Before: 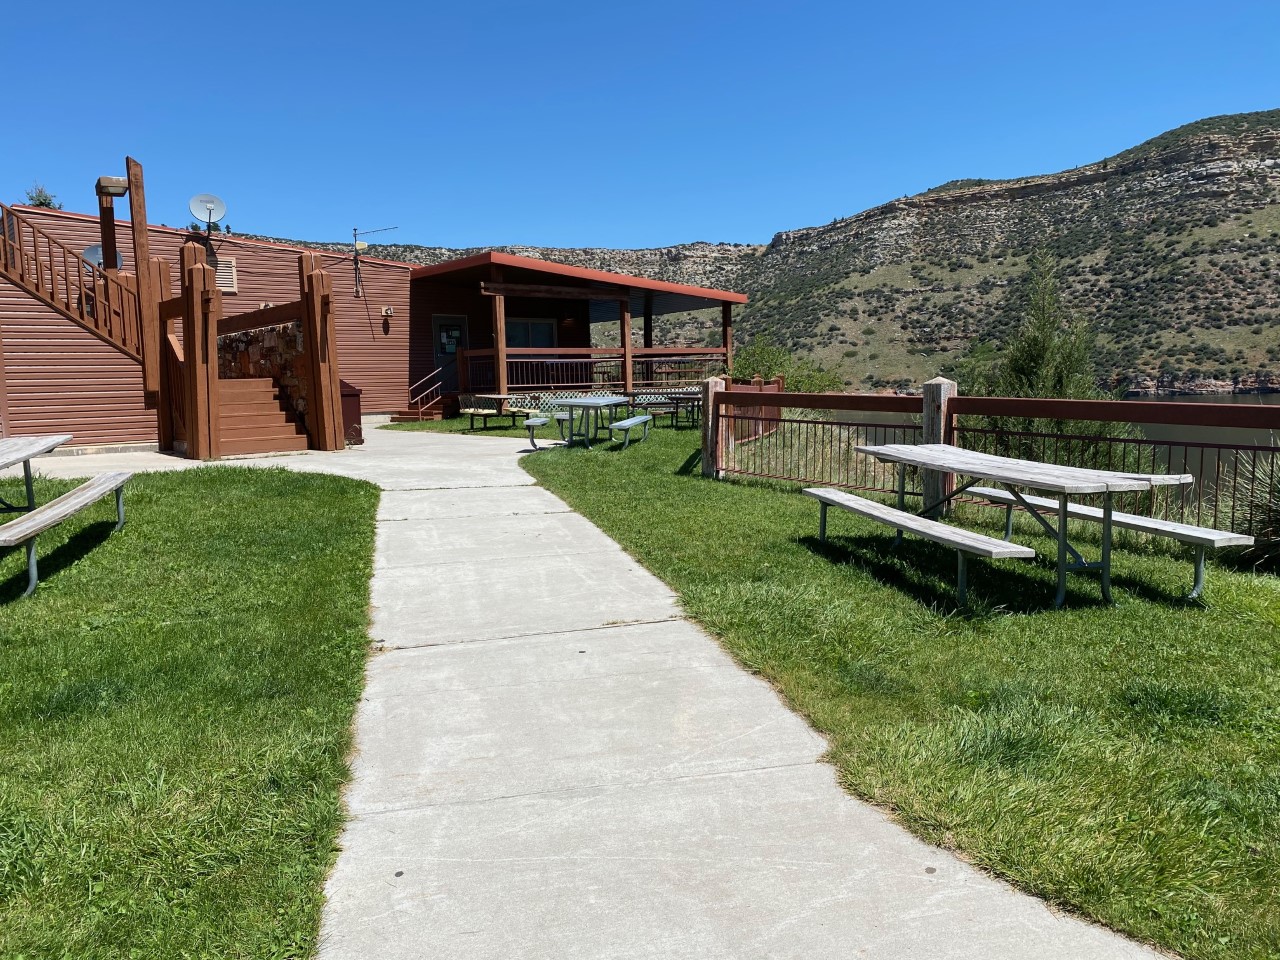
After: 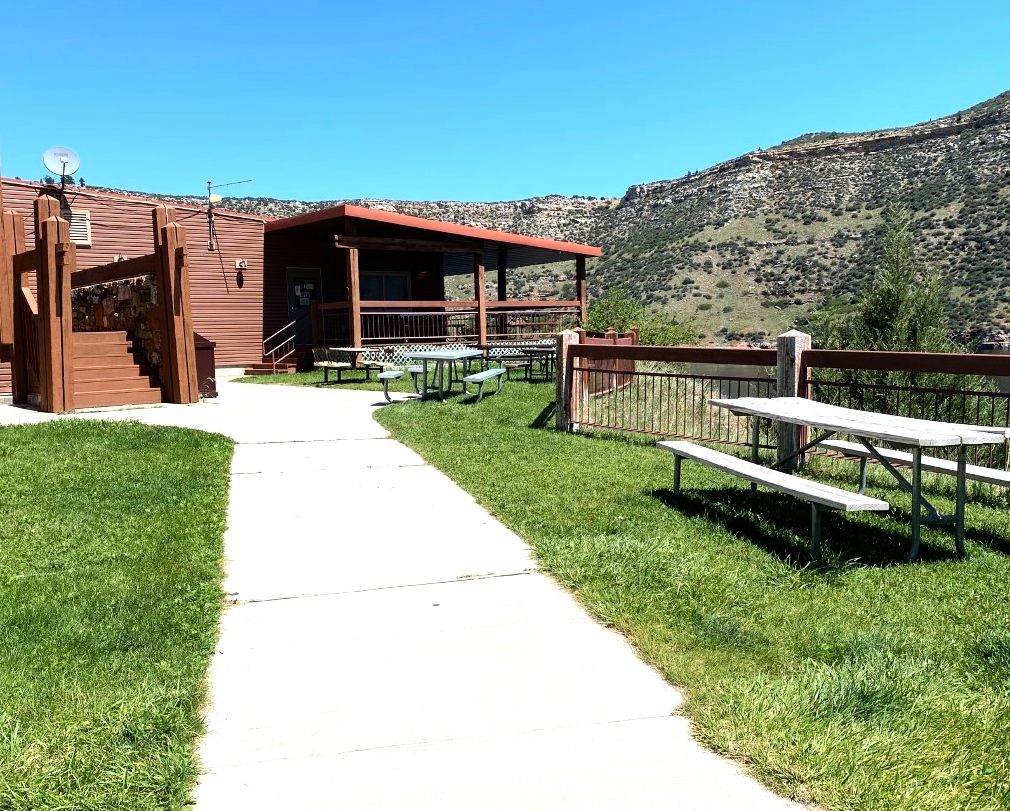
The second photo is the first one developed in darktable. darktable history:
contrast brightness saturation: contrast 0.103, brightness 0.038, saturation 0.091
tone equalizer: -8 EV -0.744 EV, -7 EV -0.721 EV, -6 EV -0.635 EV, -5 EV -0.386 EV, -3 EV 0.404 EV, -2 EV 0.6 EV, -1 EV 0.688 EV, +0 EV 0.737 EV
crop: left 11.46%, top 4.946%, right 9.573%, bottom 10.495%
